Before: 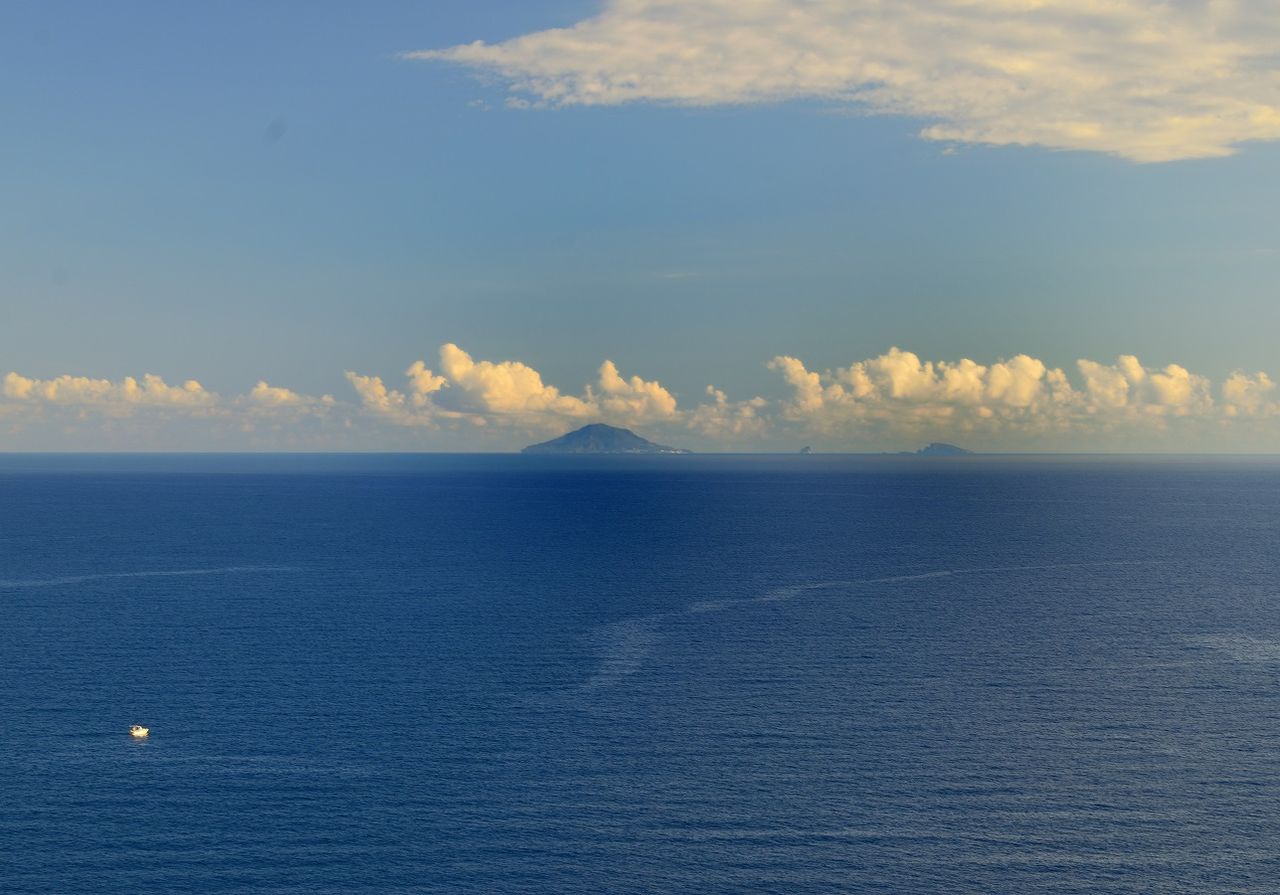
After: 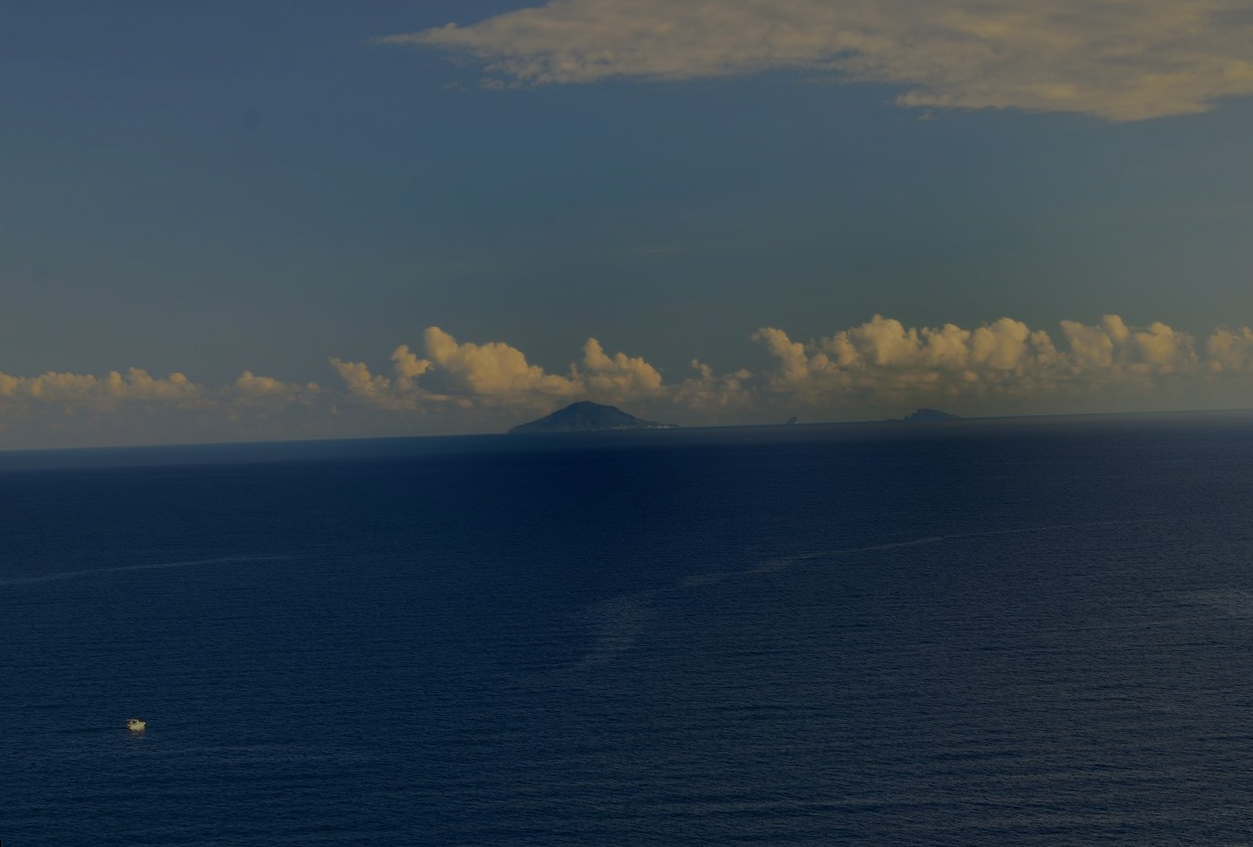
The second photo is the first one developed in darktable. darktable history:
tone equalizer: -8 EV -2 EV, -7 EV -2 EV, -6 EV -2 EV, -5 EV -2 EV, -4 EV -2 EV, -3 EV -2 EV, -2 EV -2 EV, -1 EV -1.63 EV, +0 EV -2 EV
rotate and perspective: rotation -2°, crop left 0.022, crop right 0.978, crop top 0.049, crop bottom 0.951
